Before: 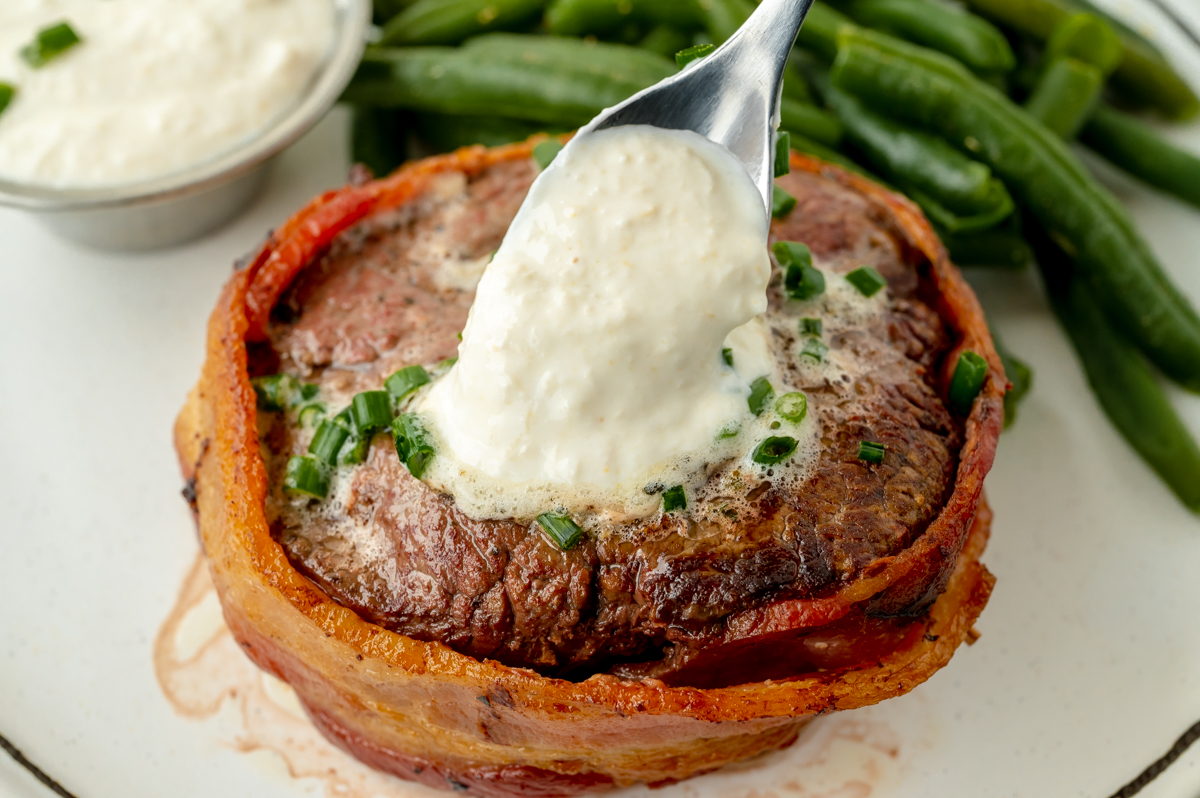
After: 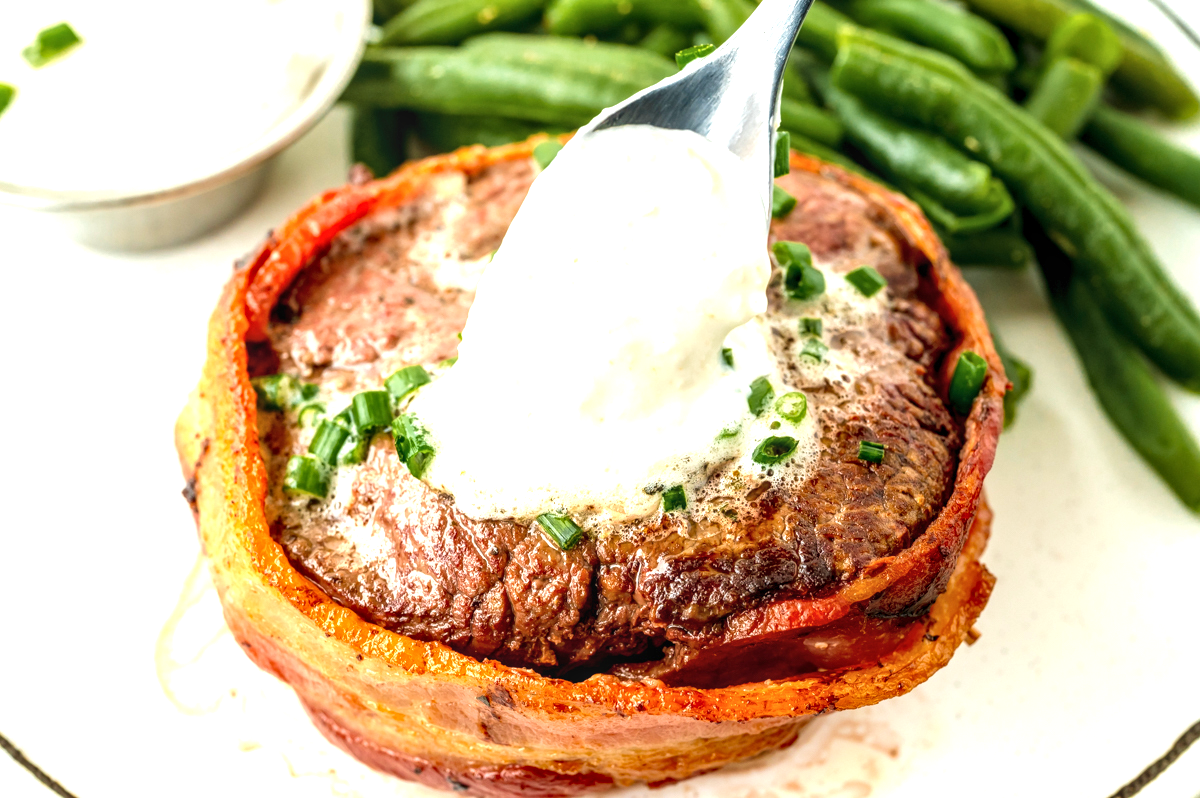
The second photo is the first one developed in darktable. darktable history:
velvia: on, module defaults
local contrast: on, module defaults
exposure: black level correction 0, exposure 1.2 EV, compensate highlight preservation false
